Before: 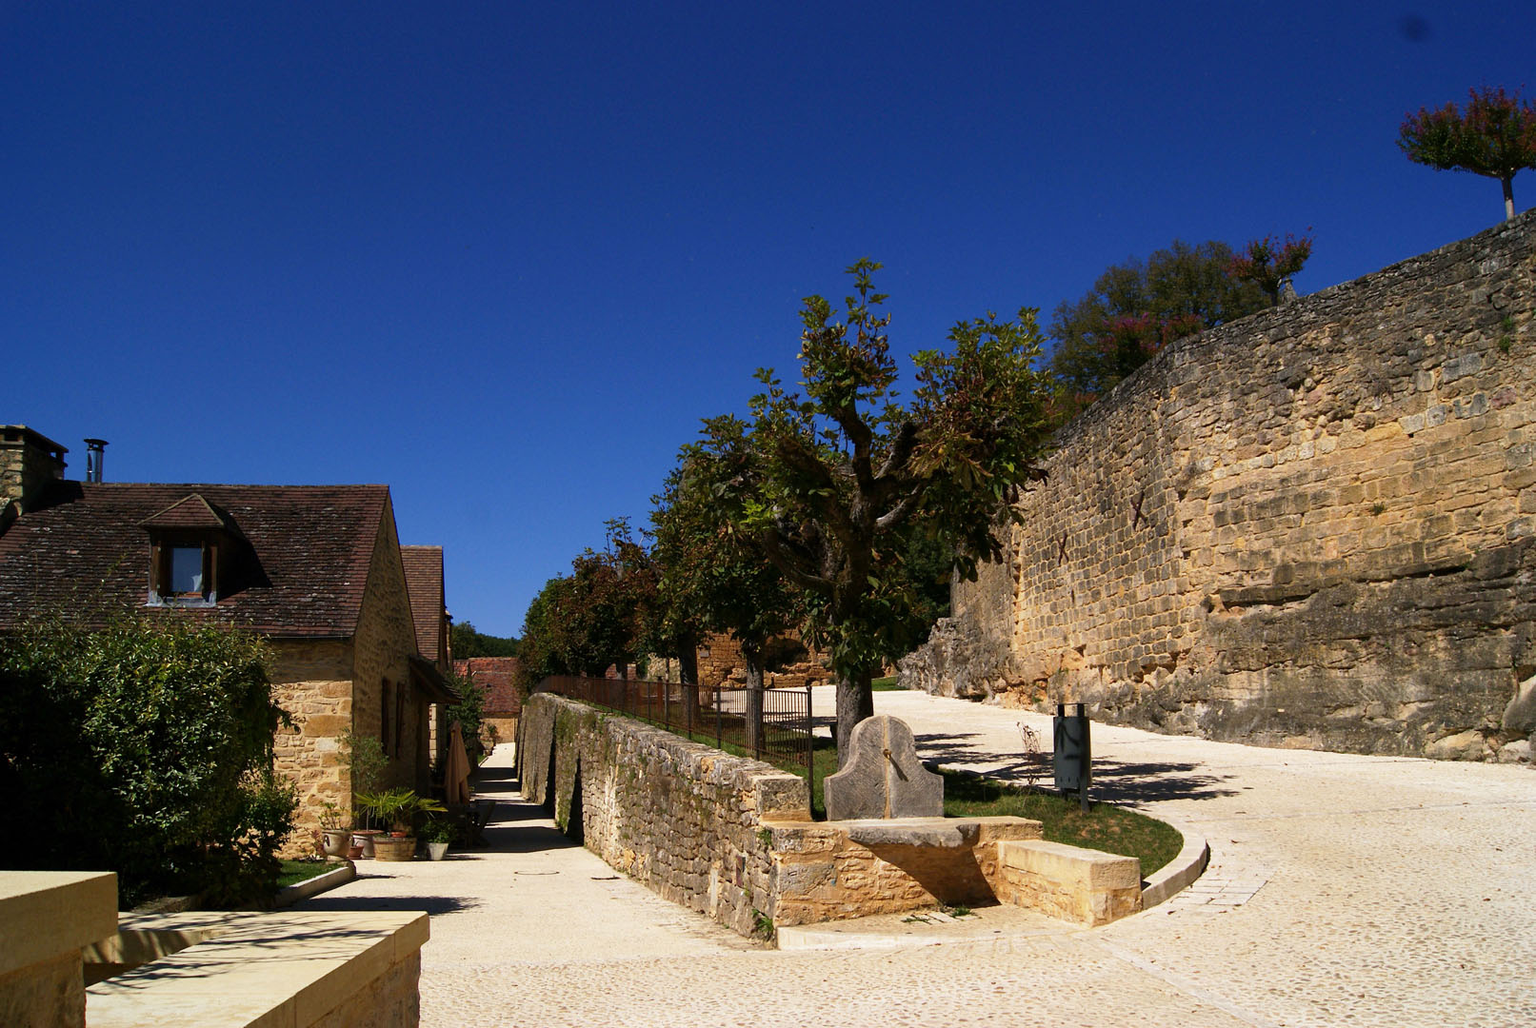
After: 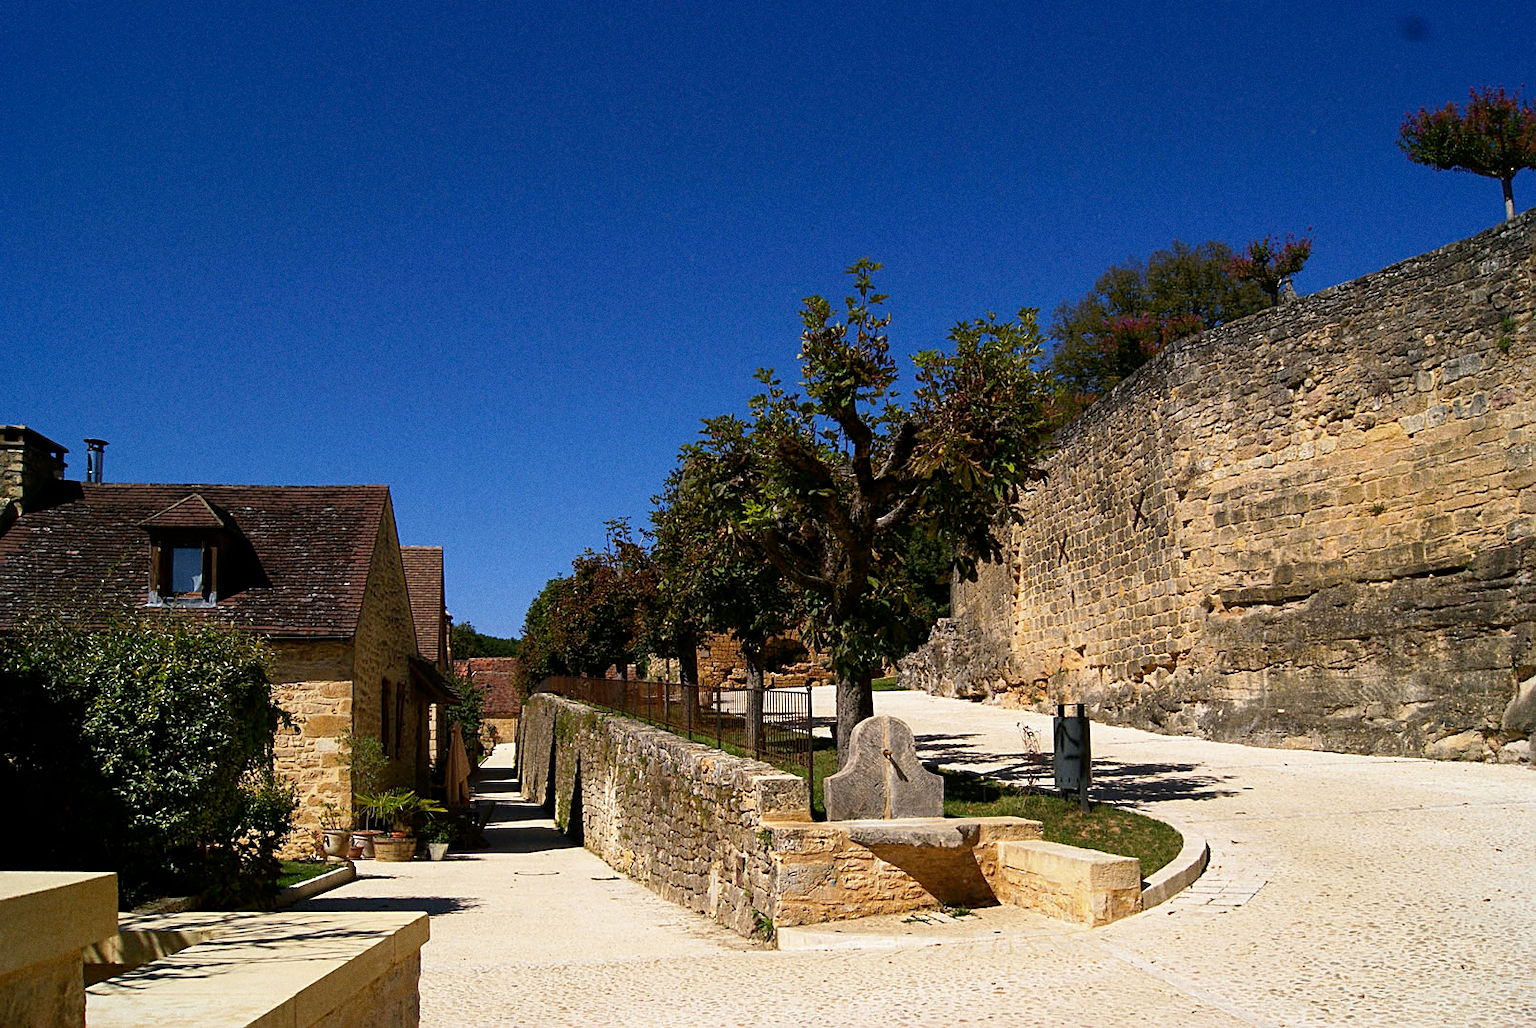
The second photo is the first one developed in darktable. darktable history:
sharpen: on, module defaults
contrast brightness saturation: contrast 0.07
grain: coarseness 0.09 ISO
